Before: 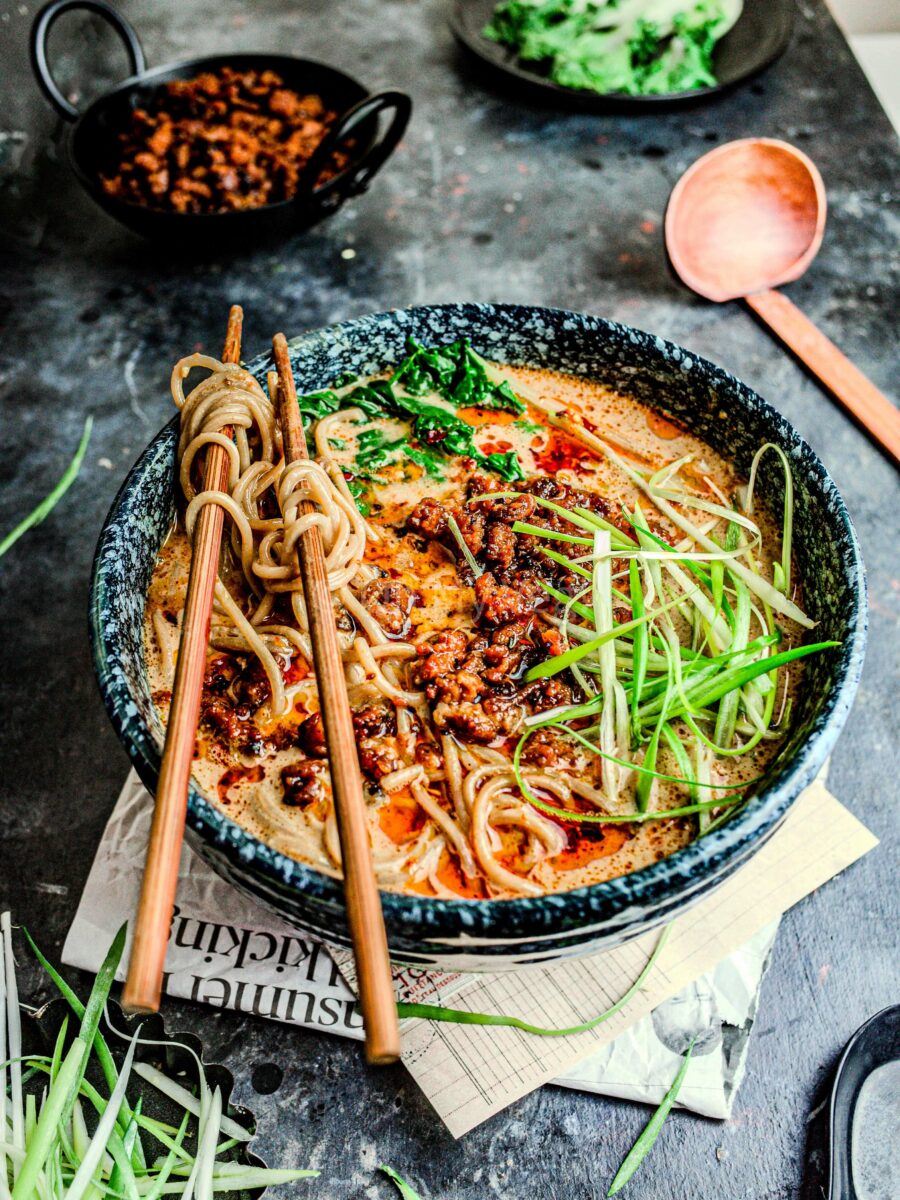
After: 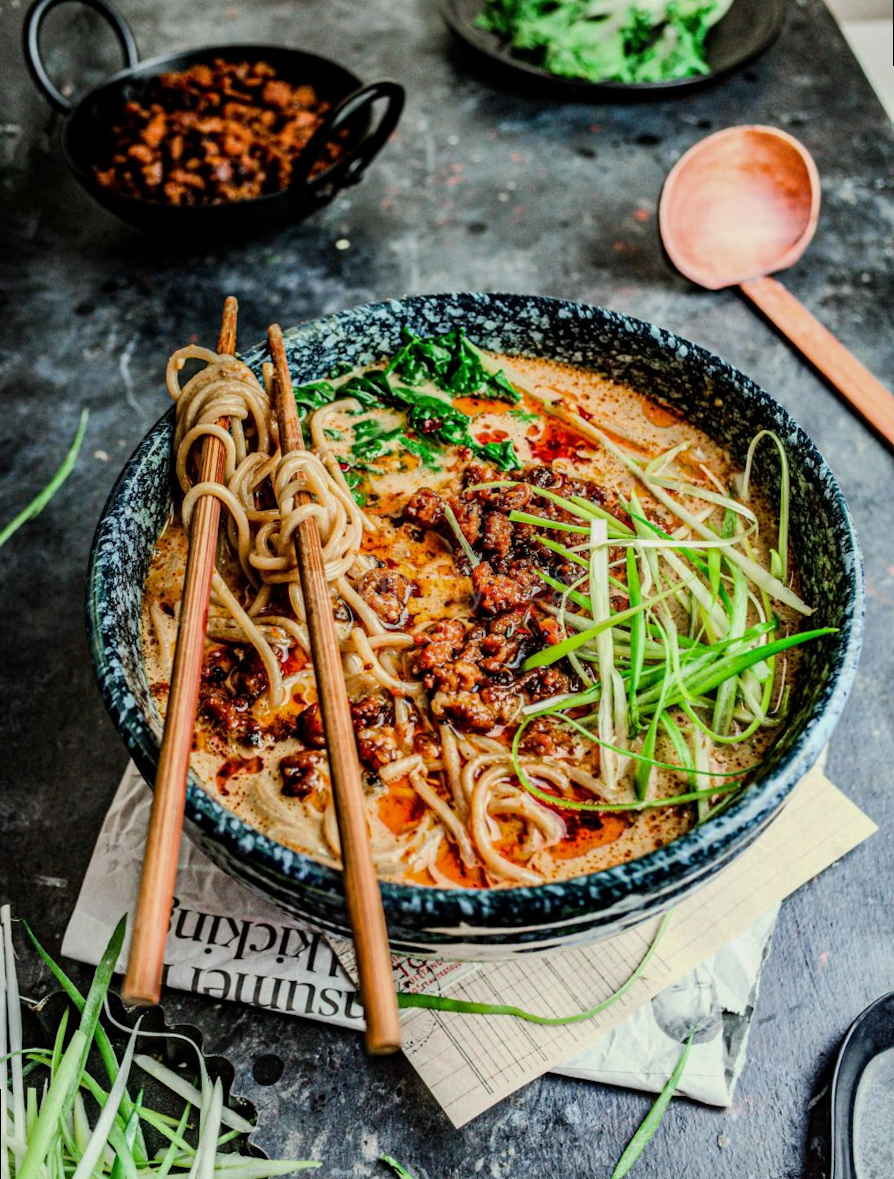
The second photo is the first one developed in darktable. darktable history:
rotate and perspective: rotation -0.45°, automatic cropping original format, crop left 0.008, crop right 0.992, crop top 0.012, crop bottom 0.988
exposure: exposure -0.242 EV, compensate highlight preservation false
